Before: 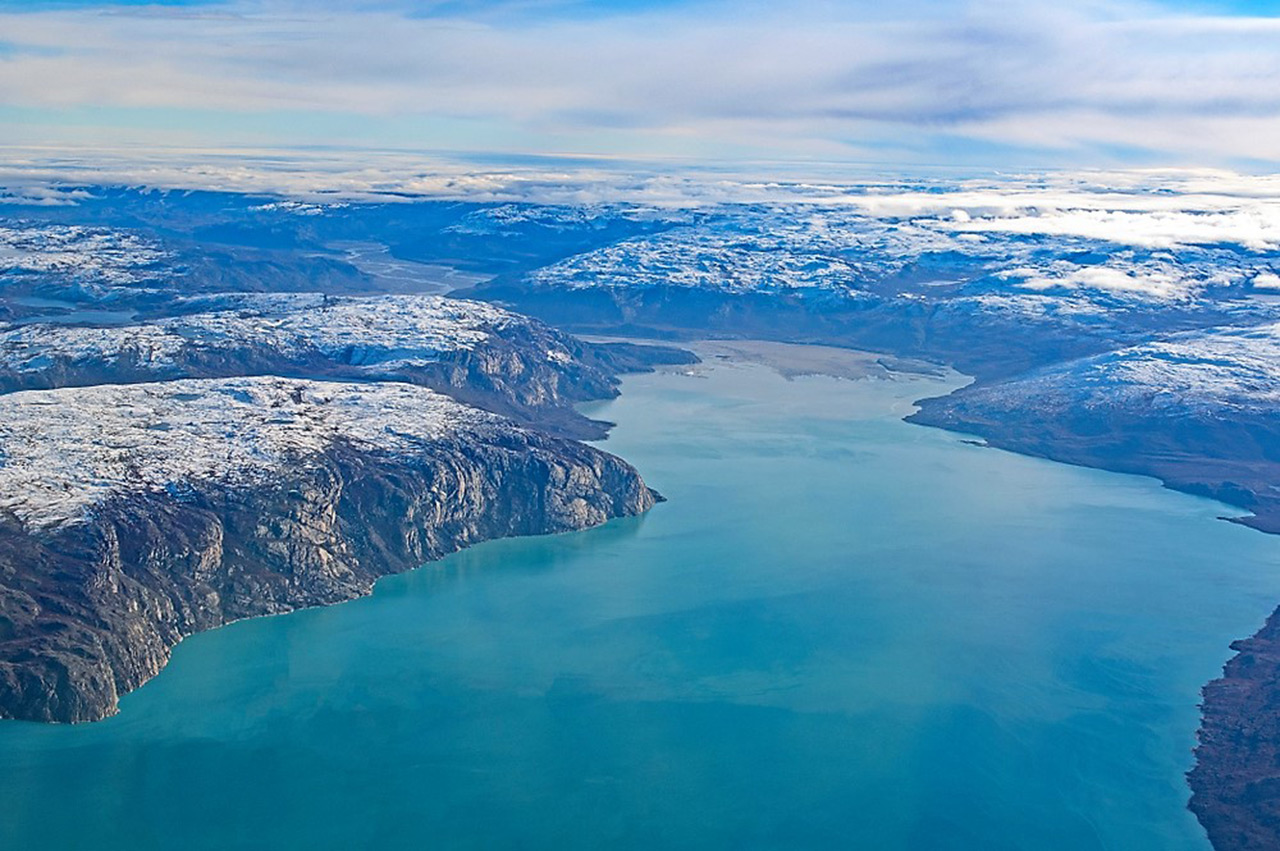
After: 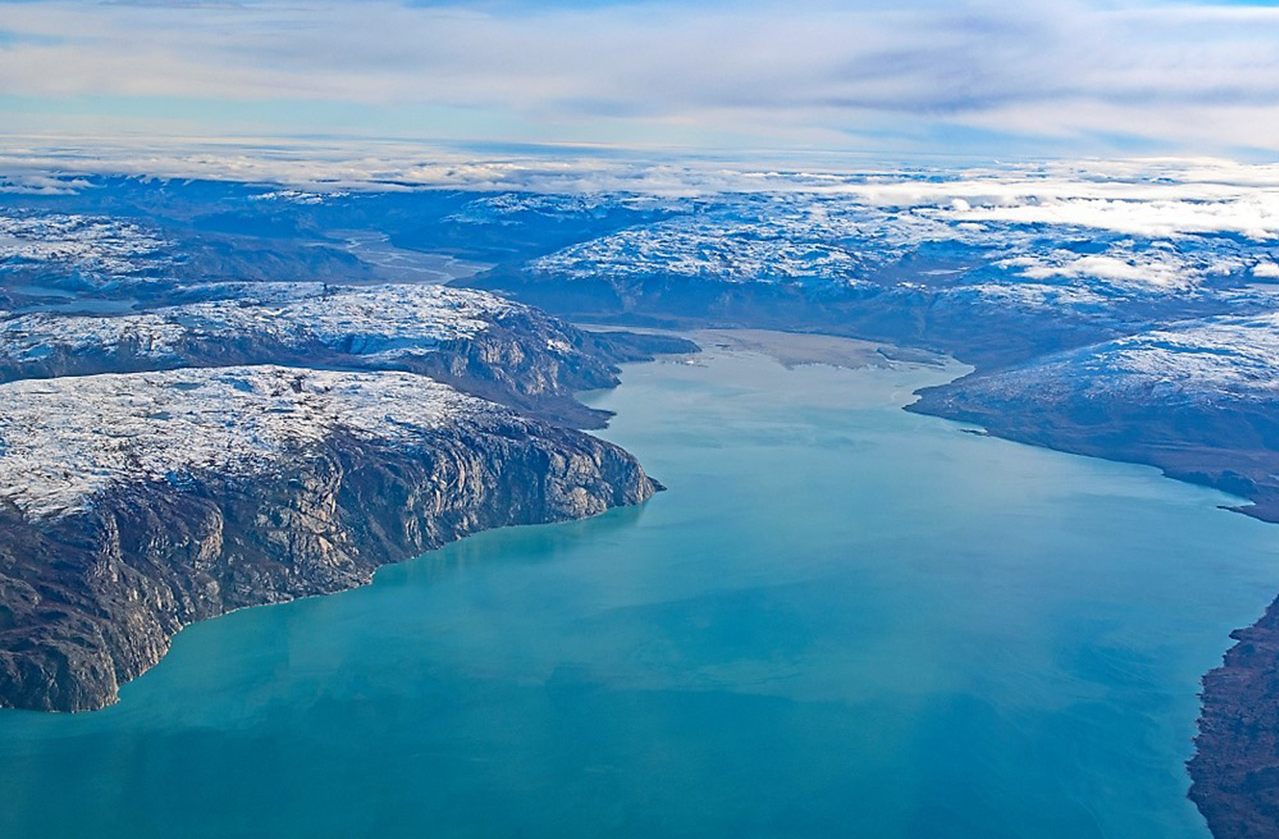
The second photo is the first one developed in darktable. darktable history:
exposure: compensate highlight preservation false
crop: top 1.323%, right 0.054%
